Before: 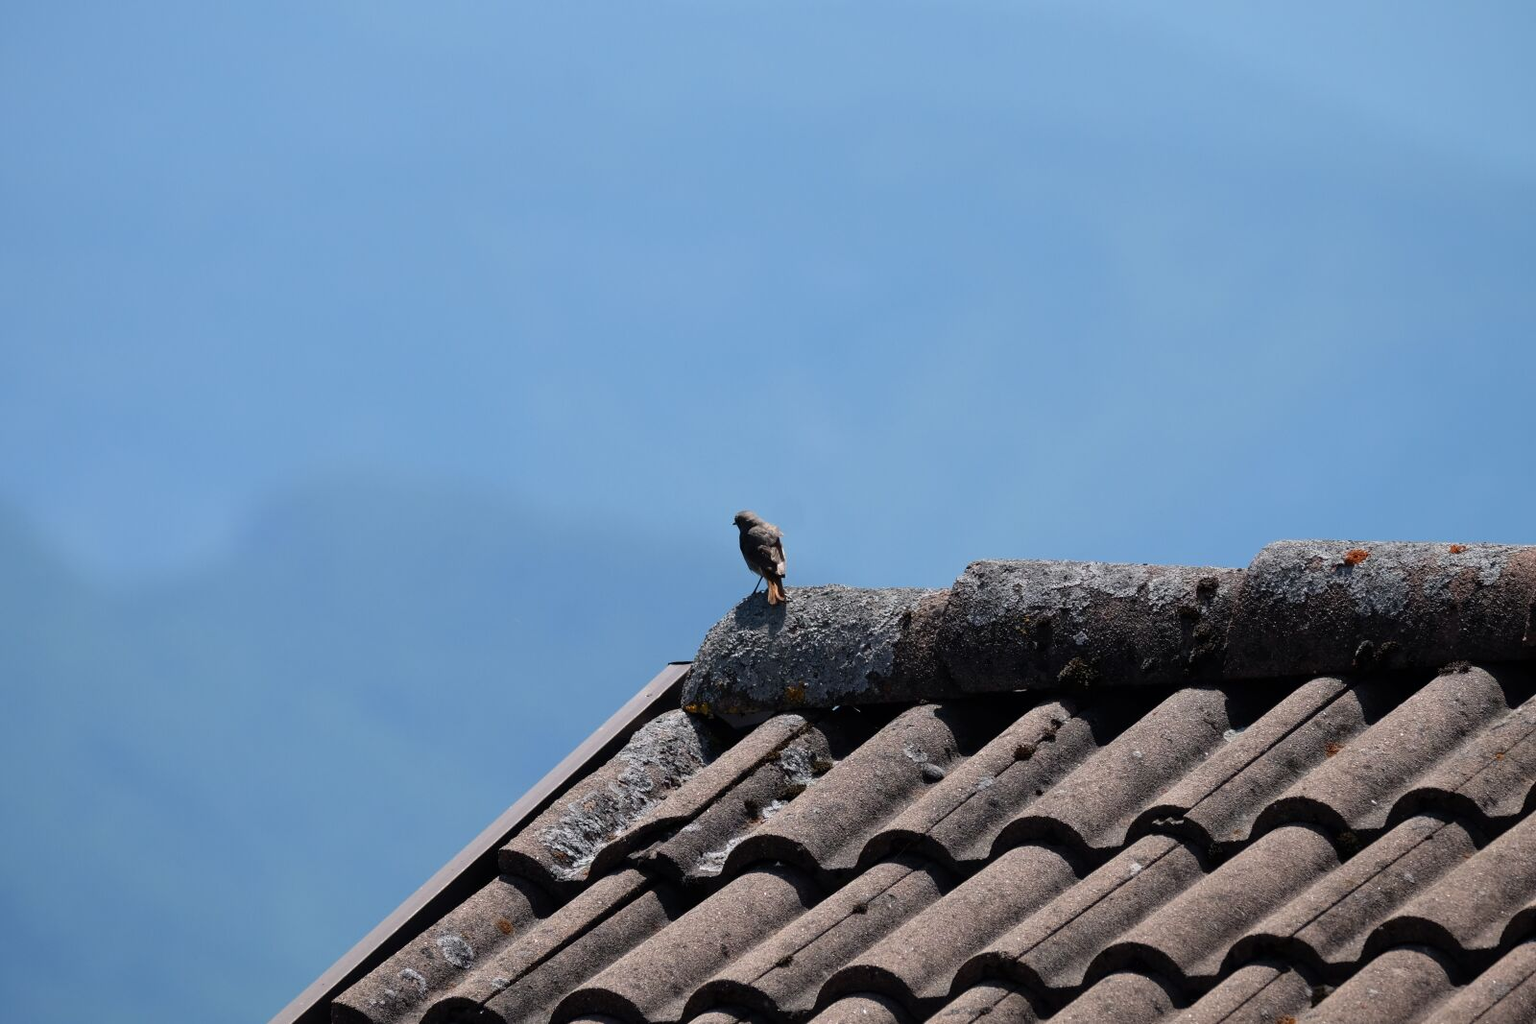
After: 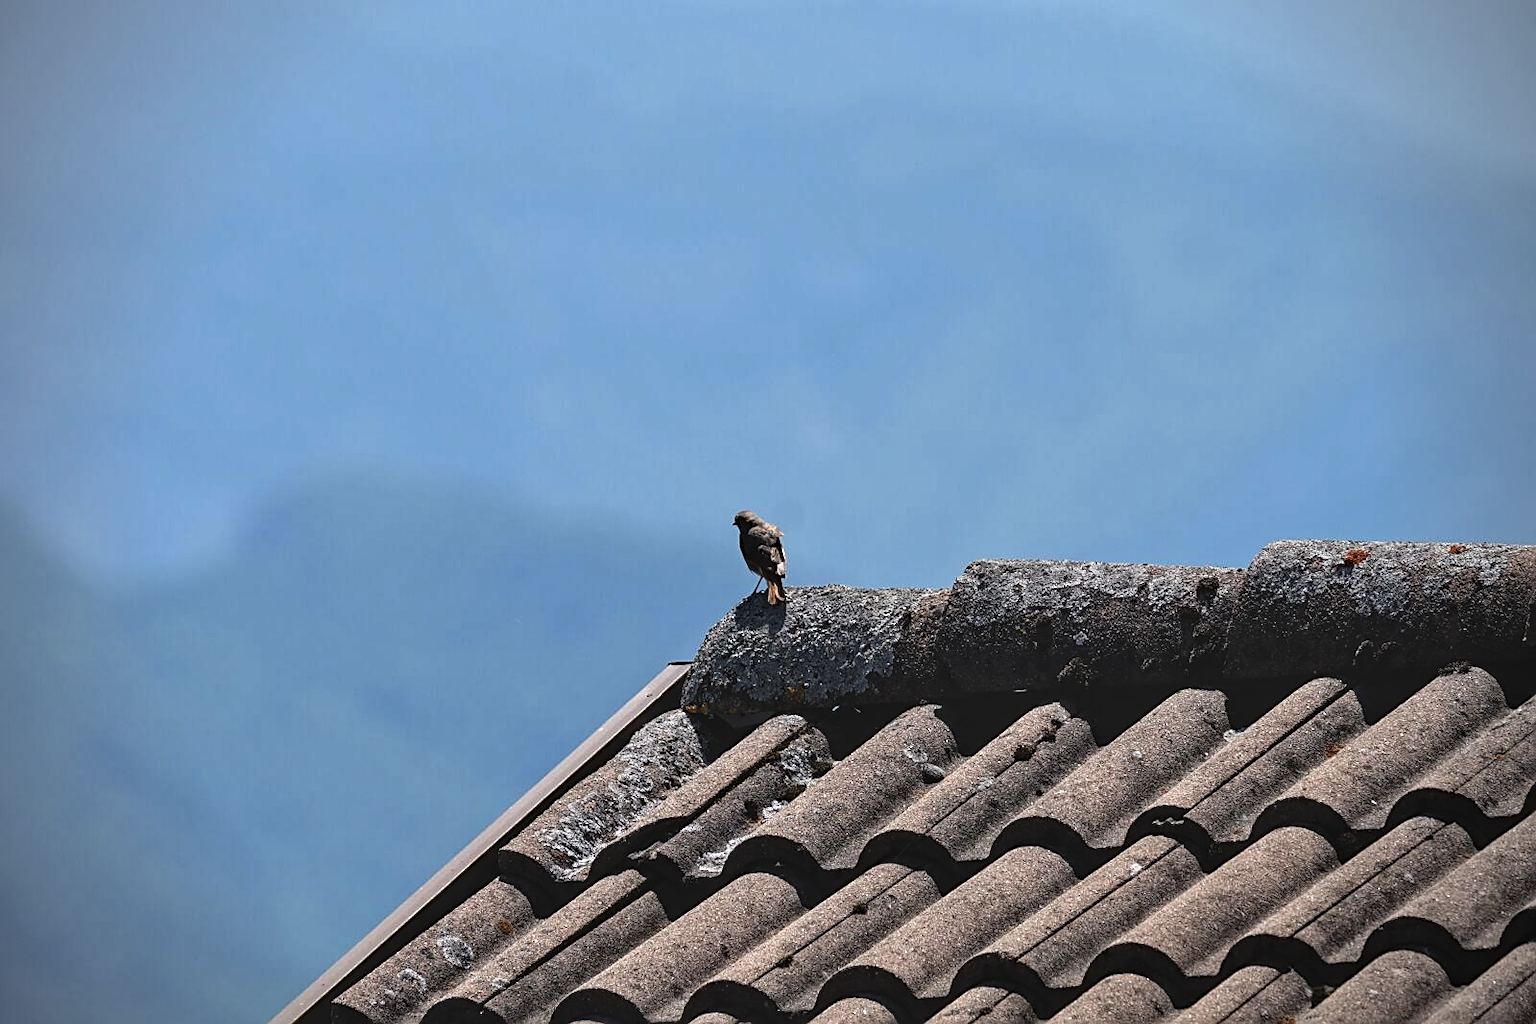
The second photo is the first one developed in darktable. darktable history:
local contrast: on, module defaults
exposure: black level correction -0.016, compensate highlight preservation false
contrast equalizer: octaves 7, y [[0.531, 0.548, 0.559, 0.557, 0.544, 0.527], [0.5 ×6], [0.5 ×6], [0 ×6], [0 ×6]]
sharpen: amount 0.59
vignetting: on, module defaults
haze removal: compatibility mode true, adaptive false
